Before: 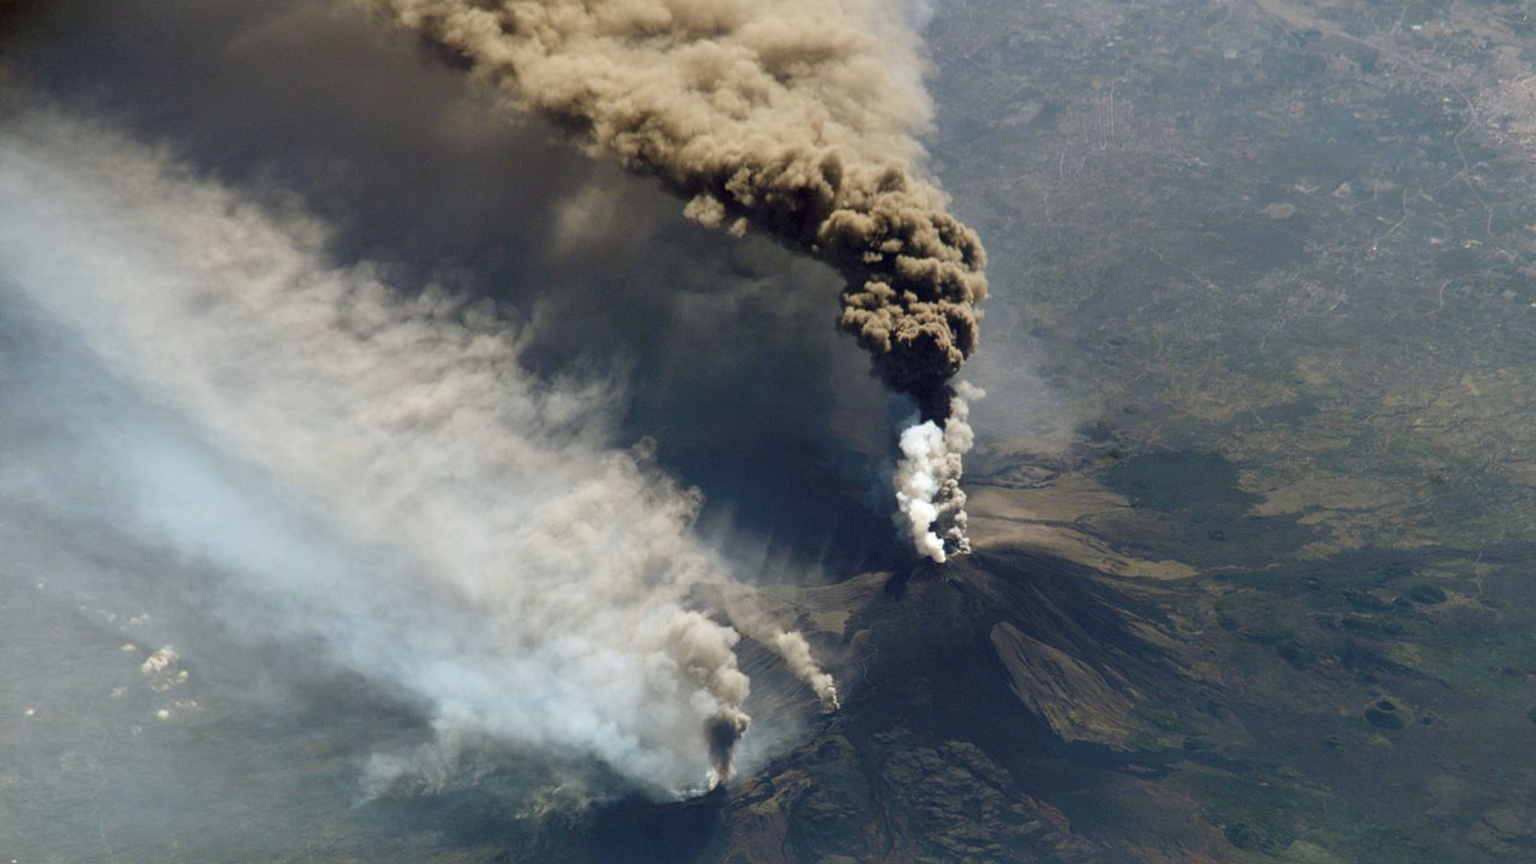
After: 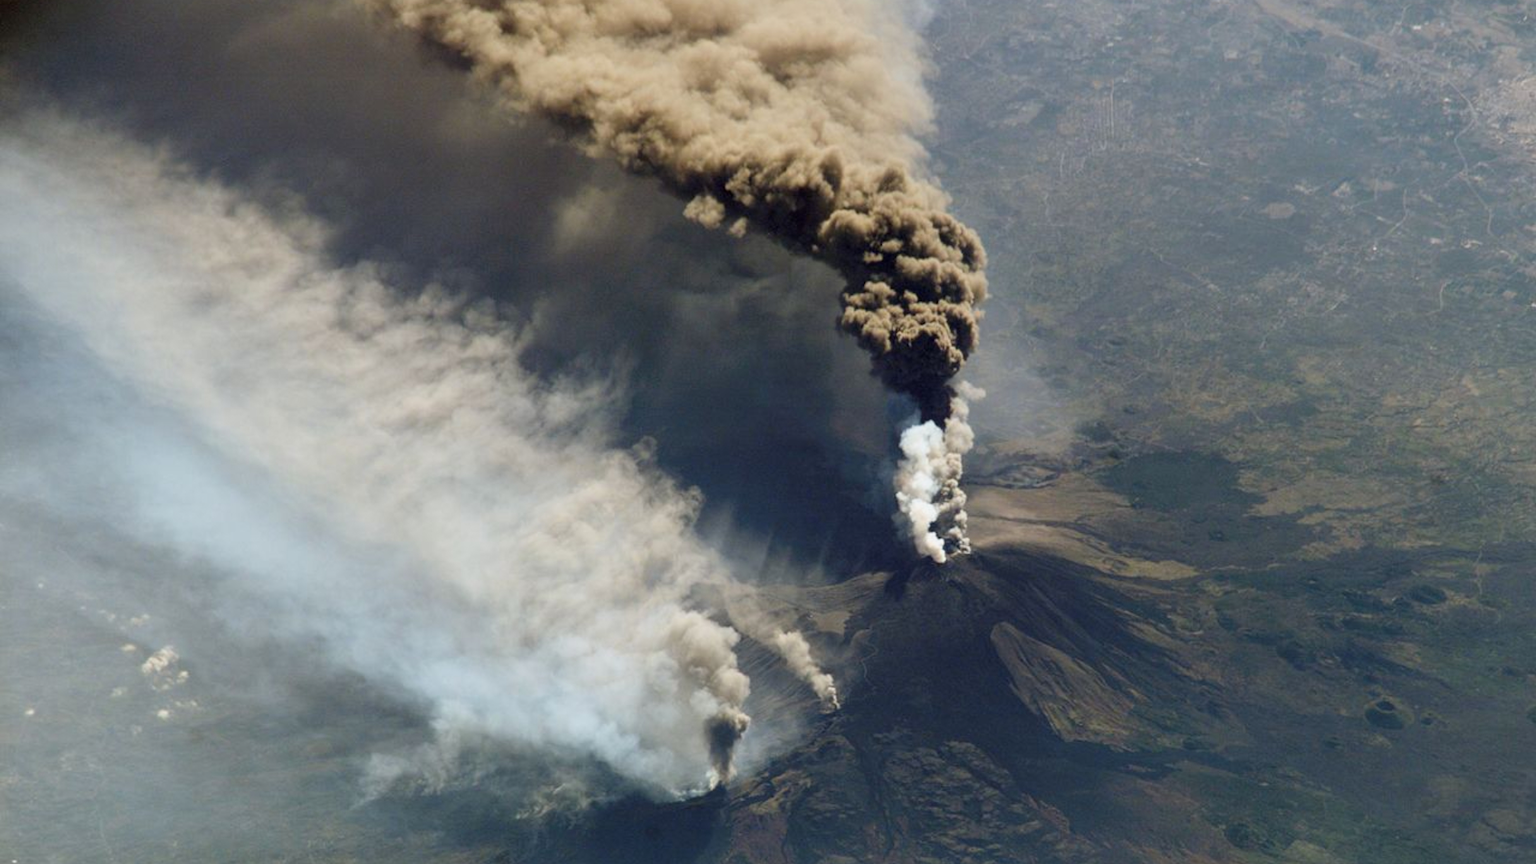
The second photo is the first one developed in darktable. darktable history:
tone curve: curves: ch0 [(0, 0) (0.822, 0.825) (0.994, 0.955)]; ch1 [(0, 0) (0.226, 0.261) (0.383, 0.397) (0.46, 0.46) (0.498, 0.479) (0.524, 0.523) (0.578, 0.575) (1, 1)]; ch2 [(0, 0) (0.438, 0.456) (0.5, 0.498) (0.547, 0.515) (0.597, 0.58) (0.629, 0.603) (1, 1)], color space Lab, linked channels, preserve colors none
